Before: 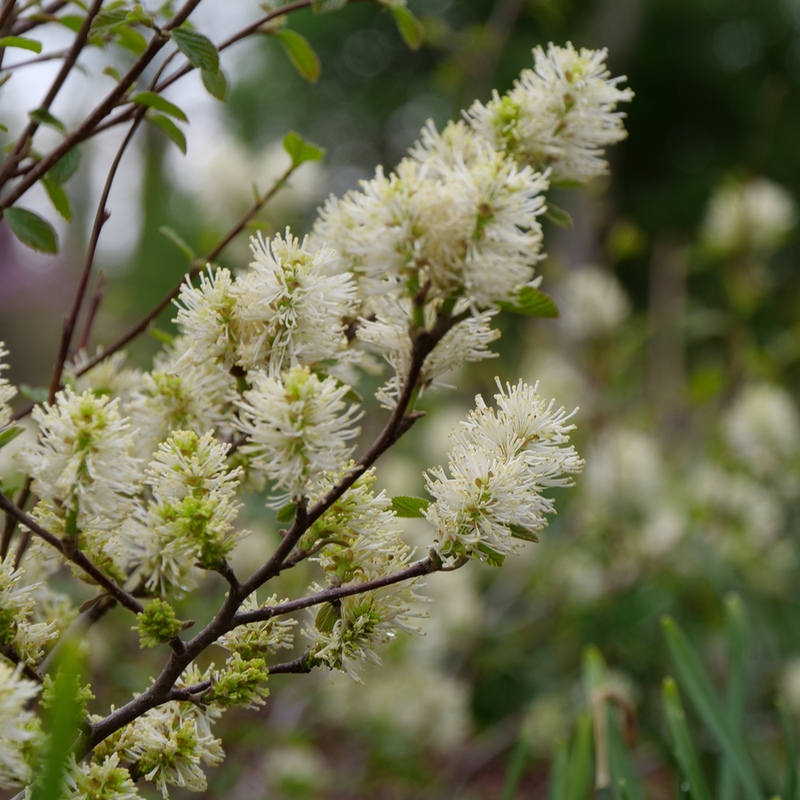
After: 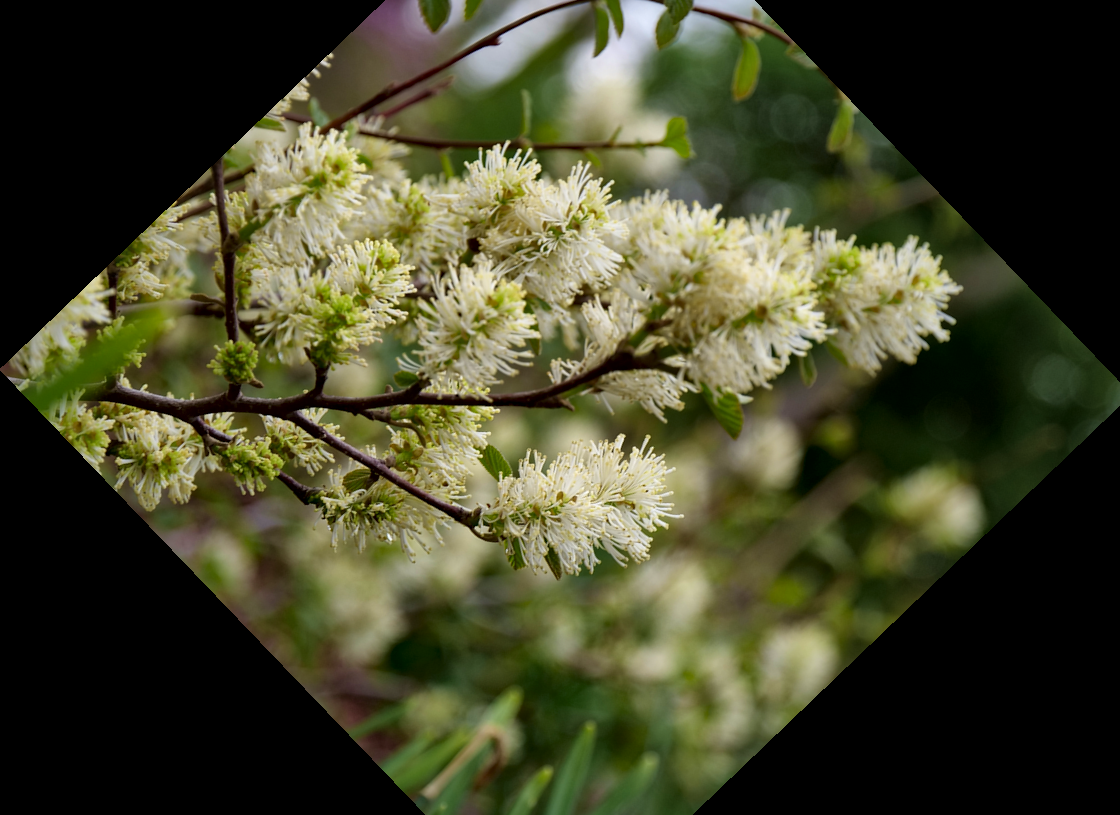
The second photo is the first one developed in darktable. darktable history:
local contrast: mode bilateral grid, contrast 20, coarseness 50, detail 159%, midtone range 0.2
velvia: on, module defaults
haze removal: compatibility mode true, adaptive false
tone equalizer: on, module defaults
crop and rotate: angle -46.26°, top 16.234%, right 0.912%, bottom 11.704%
